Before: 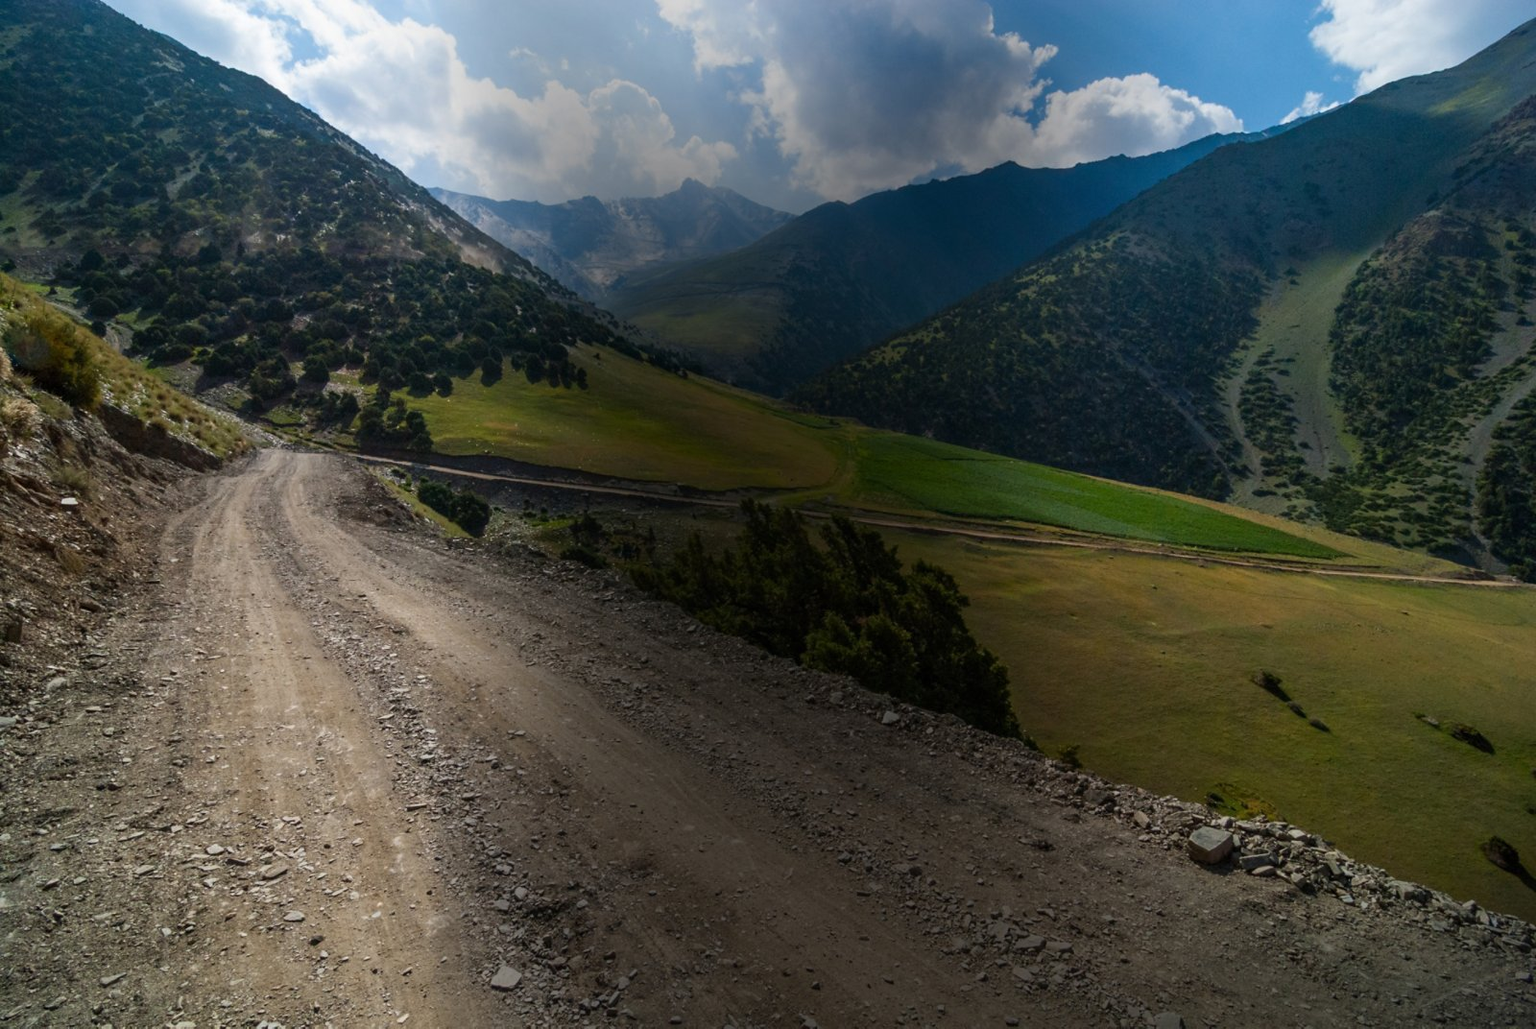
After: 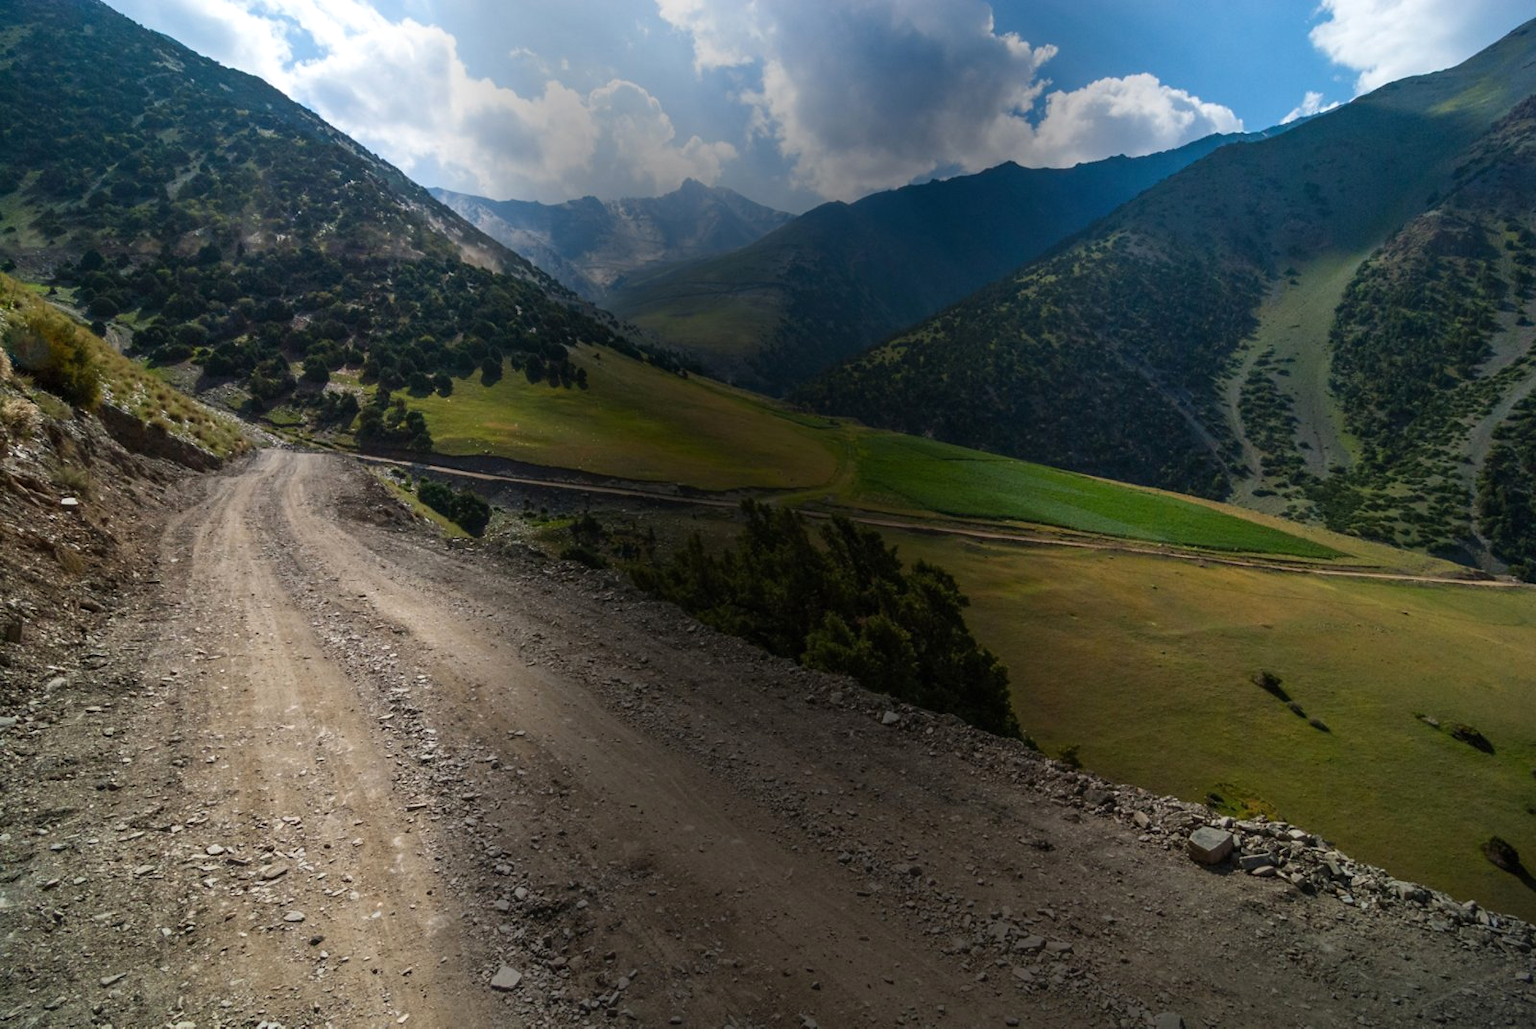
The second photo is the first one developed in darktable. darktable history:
exposure: black level correction 0, exposure 0.199 EV, compensate highlight preservation false
